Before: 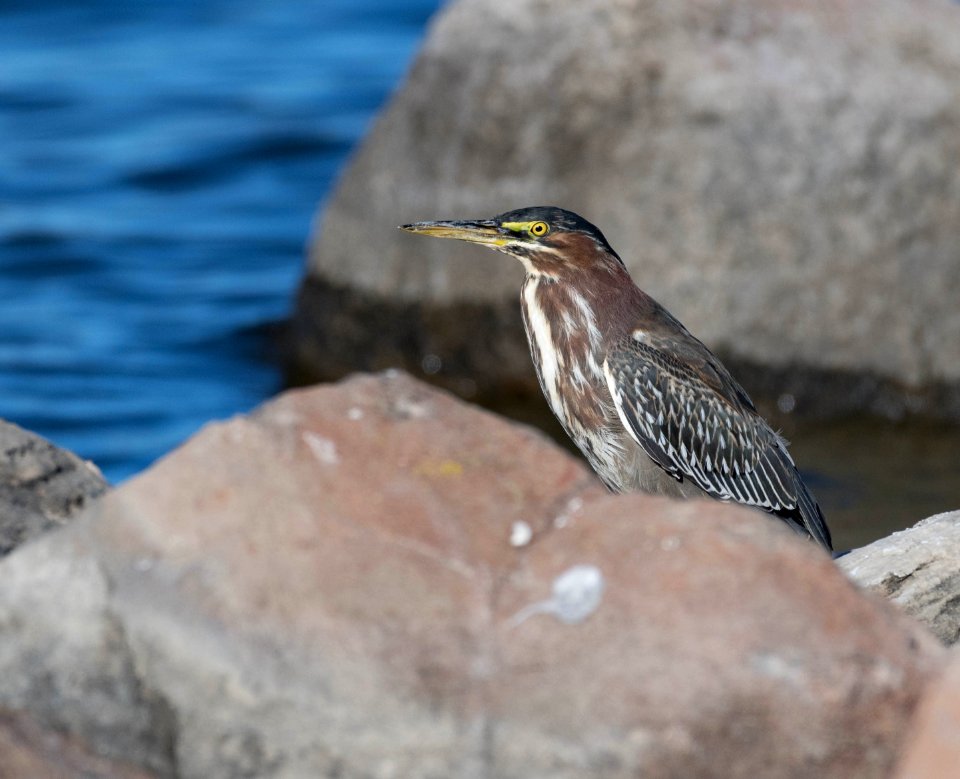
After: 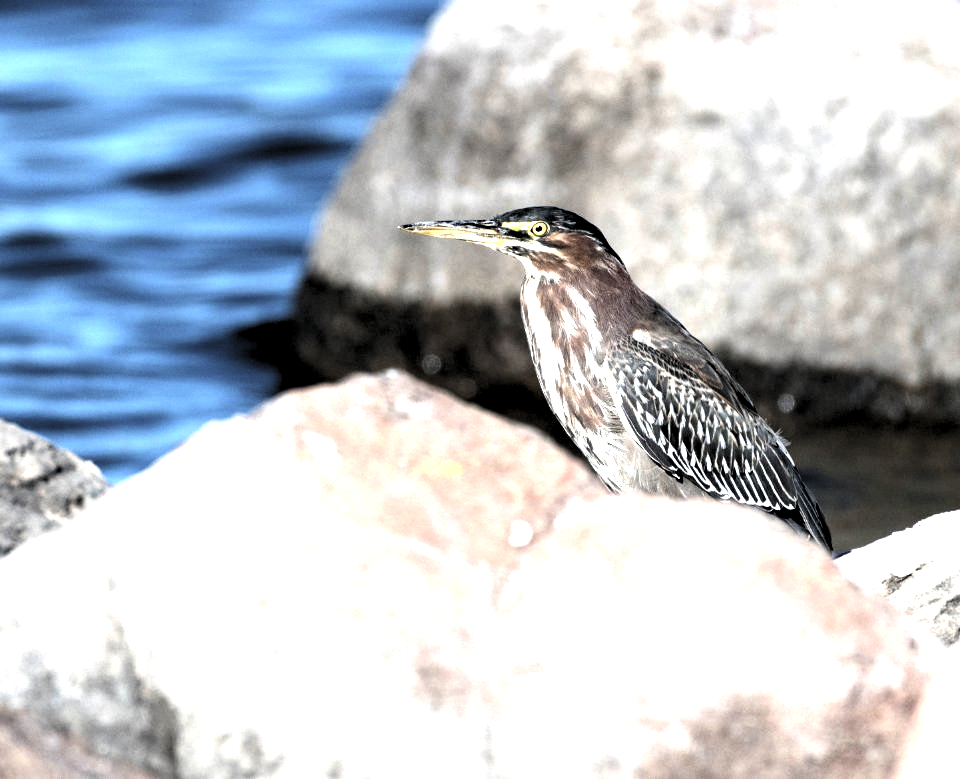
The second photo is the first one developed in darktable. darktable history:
exposure: black level correction 0, exposure 1.373 EV, compensate highlight preservation false
contrast brightness saturation: contrast 0.097, saturation -0.304
levels: levels [0.182, 0.542, 0.902]
